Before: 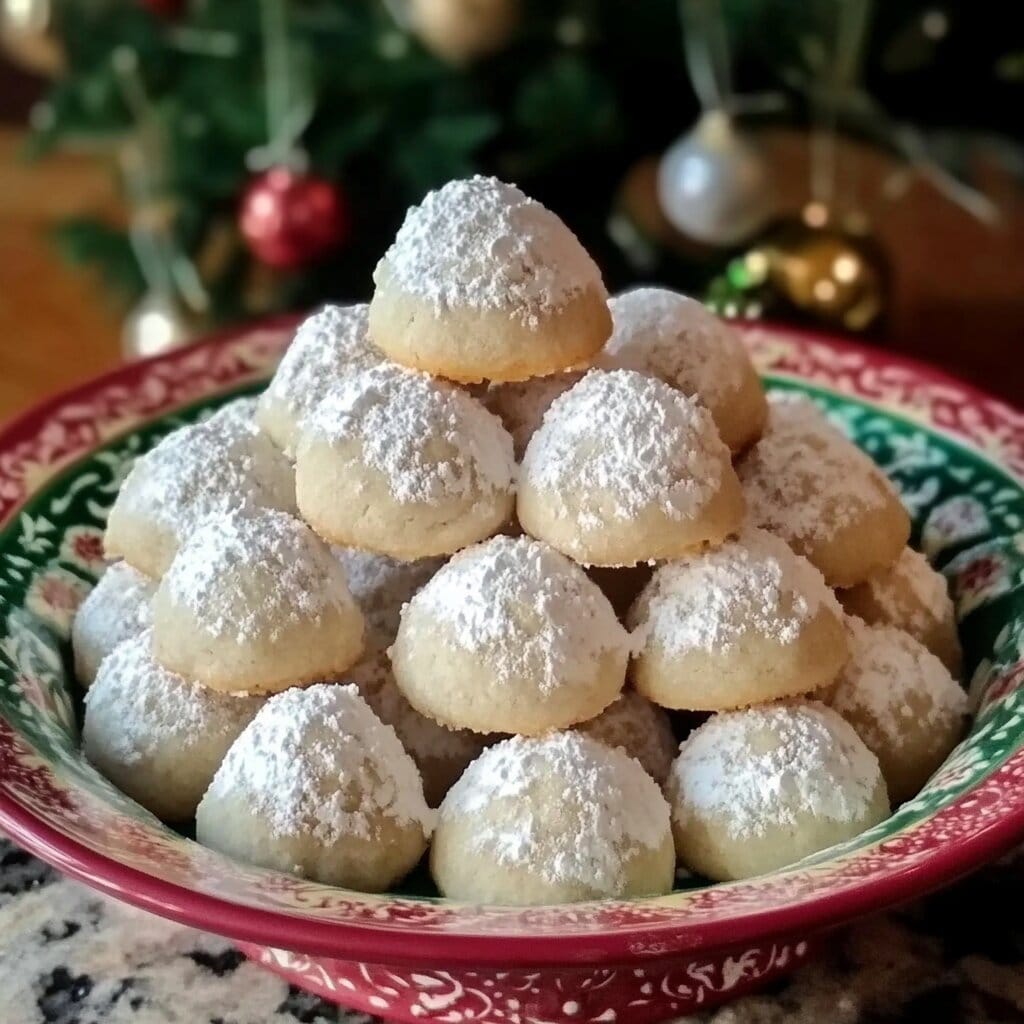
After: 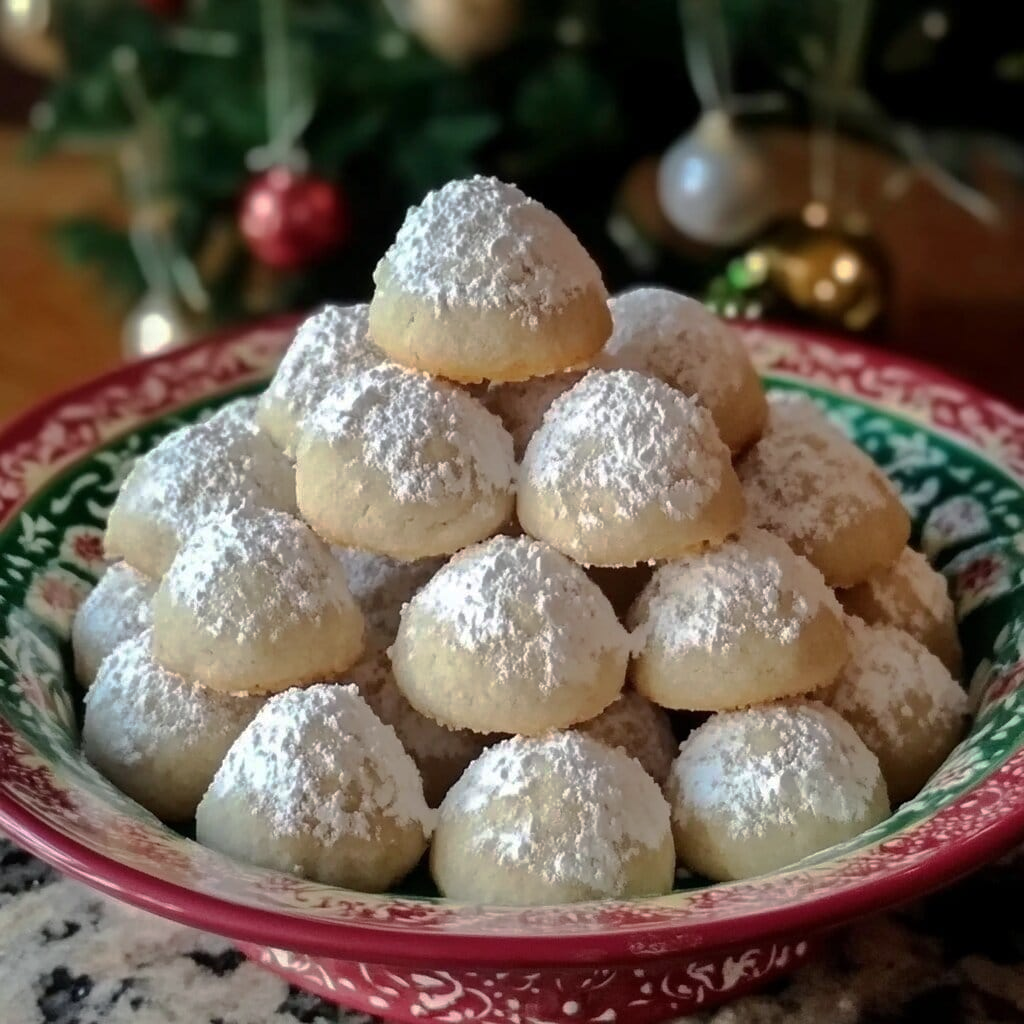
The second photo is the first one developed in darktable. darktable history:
tone curve: curves: ch0 [(0, 0) (0.568, 0.517) (0.8, 0.717) (1, 1)], preserve colors none
